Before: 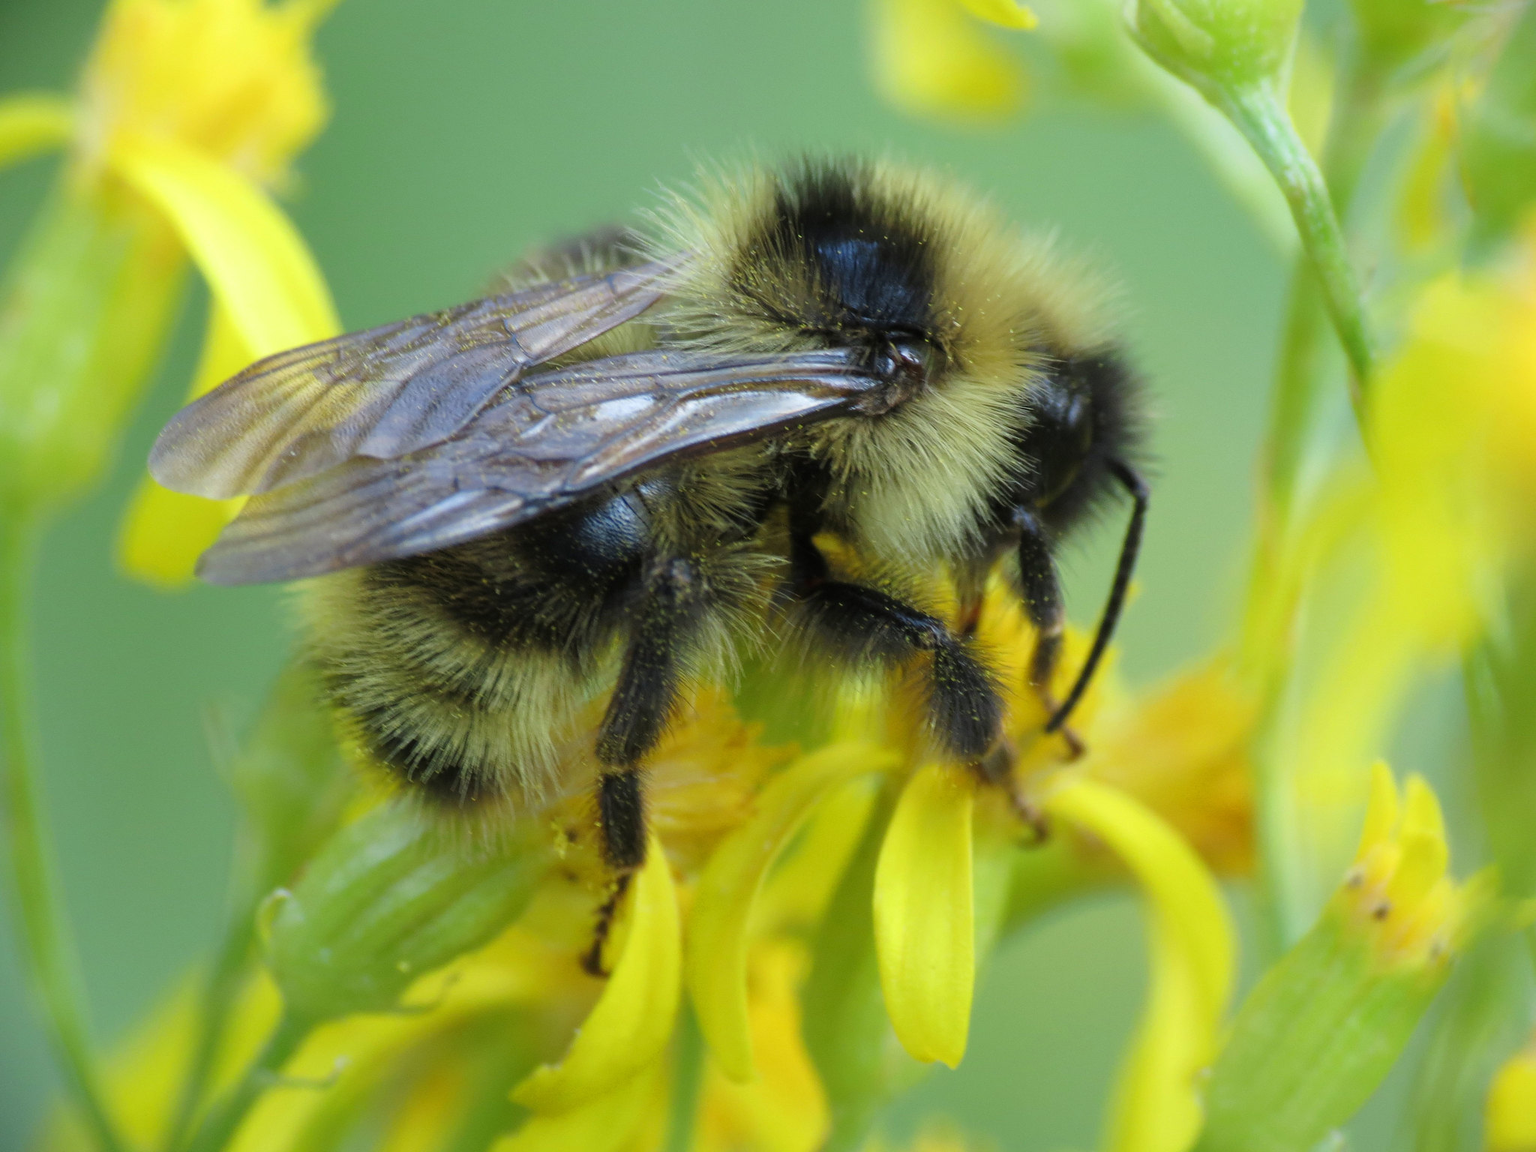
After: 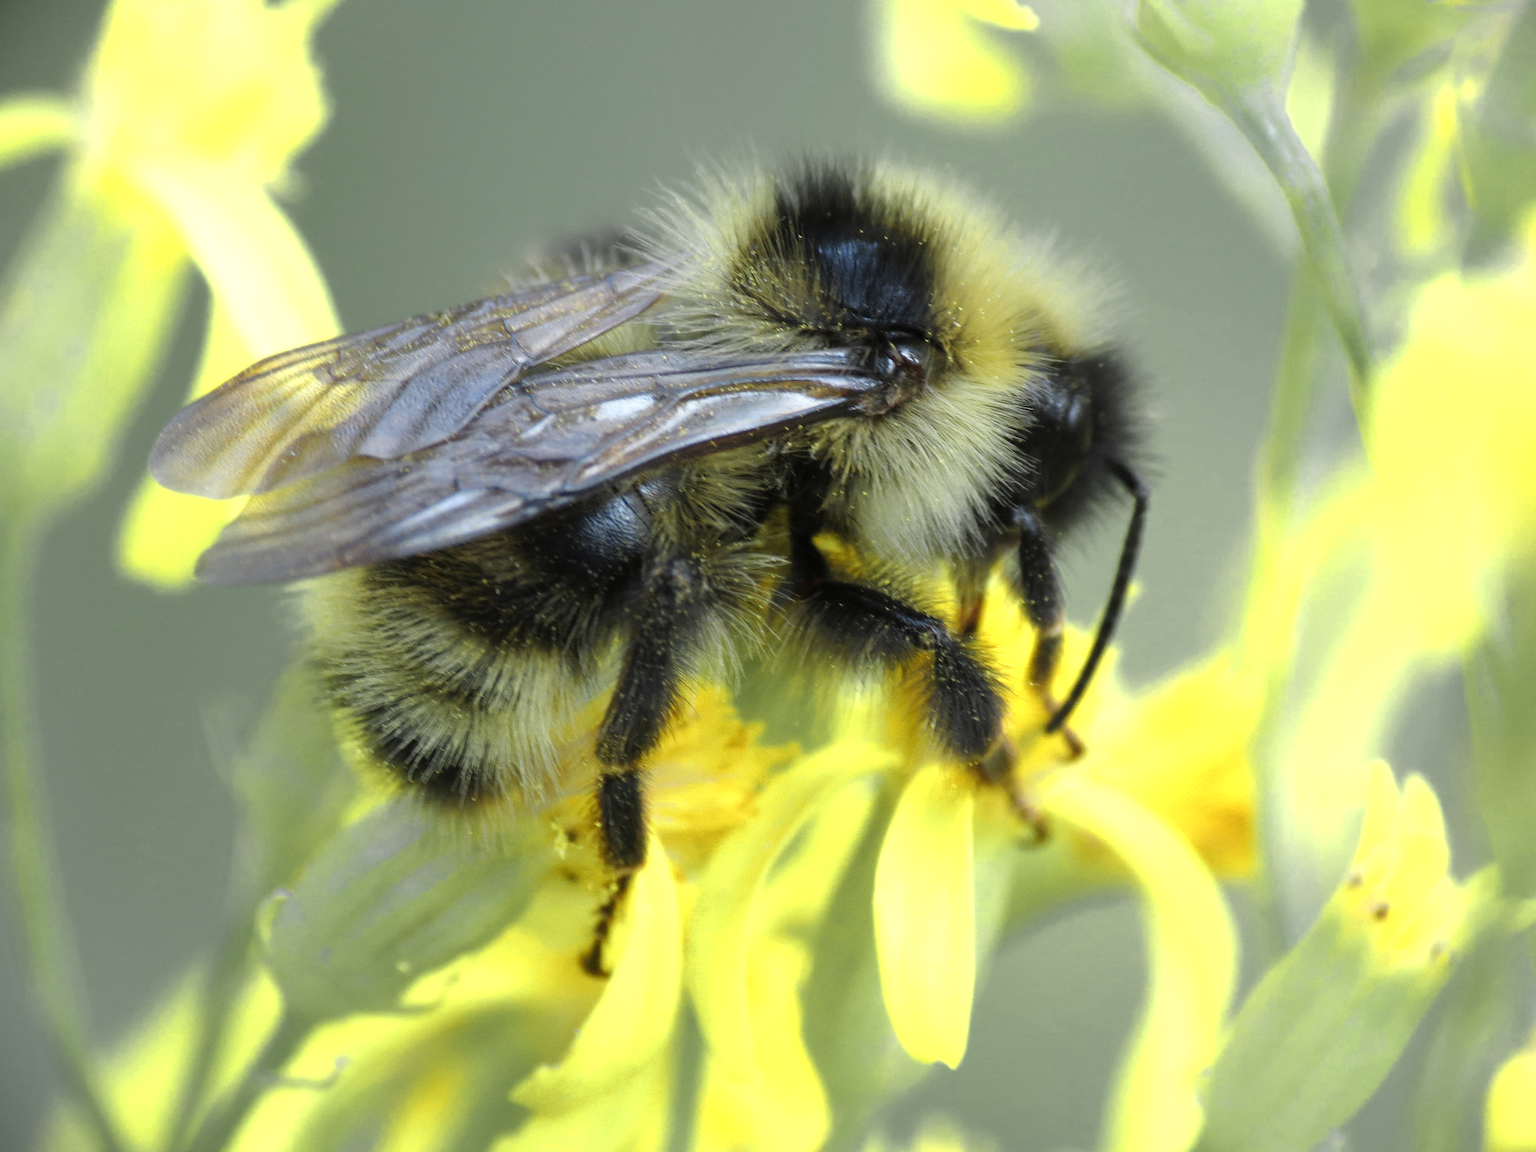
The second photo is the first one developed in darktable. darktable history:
color zones: curves: ch0 [(0.004, 0.306) (0.107, 0.448) (0.252, 0.656) (0.41, 0.398) (0.595, 0.515) (0.768, 0.628)]; ch1 [(0.07, 0.323) (0.151, 0.452) (0.252, 0.608) (0.346, 0.221) (0.463, 0.189) (0.61, 0.368) (0.735, 0.395) (0.921, 0.412)]; ch2 [(0, 0.476) (0.132, 0.512) (0.243, 0.512) (0.397, 0.48) (0.522, 0.376) (0.634, 0.536) (0.761, 0.46)]
